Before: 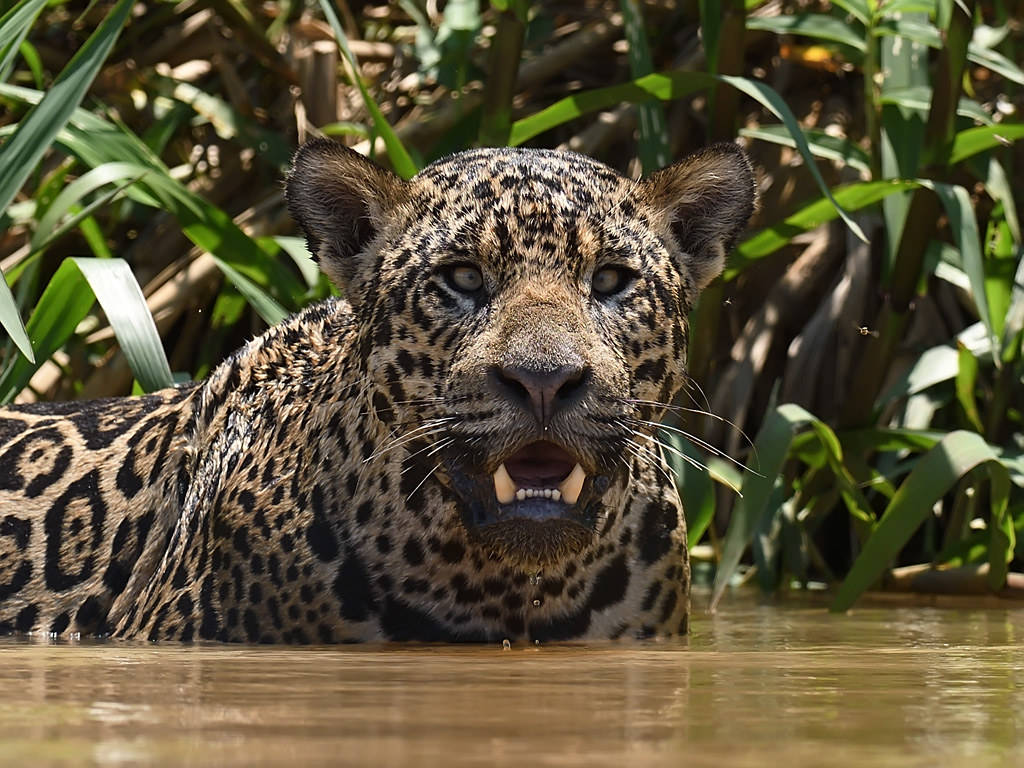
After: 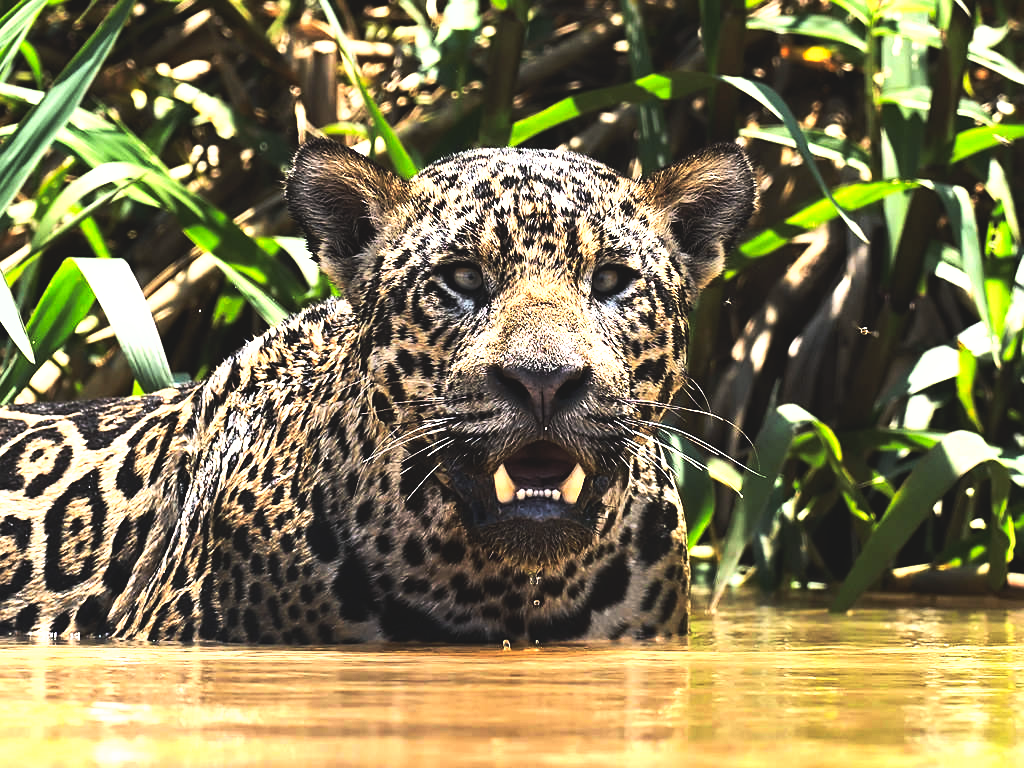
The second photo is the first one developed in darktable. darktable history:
base curve: curves: ch0 [(0, 0) (0.007, 0.004) (0.027, 0.03) (0.046, 0.07) (0.207, 0.54) (0.442, 0.872) (0.673, 0.972) (1, 1)]
tone curve: curves: ch0 [(0, 0.081) (0.483, 0.453) (0.881, 0.992)], preserve colors none
